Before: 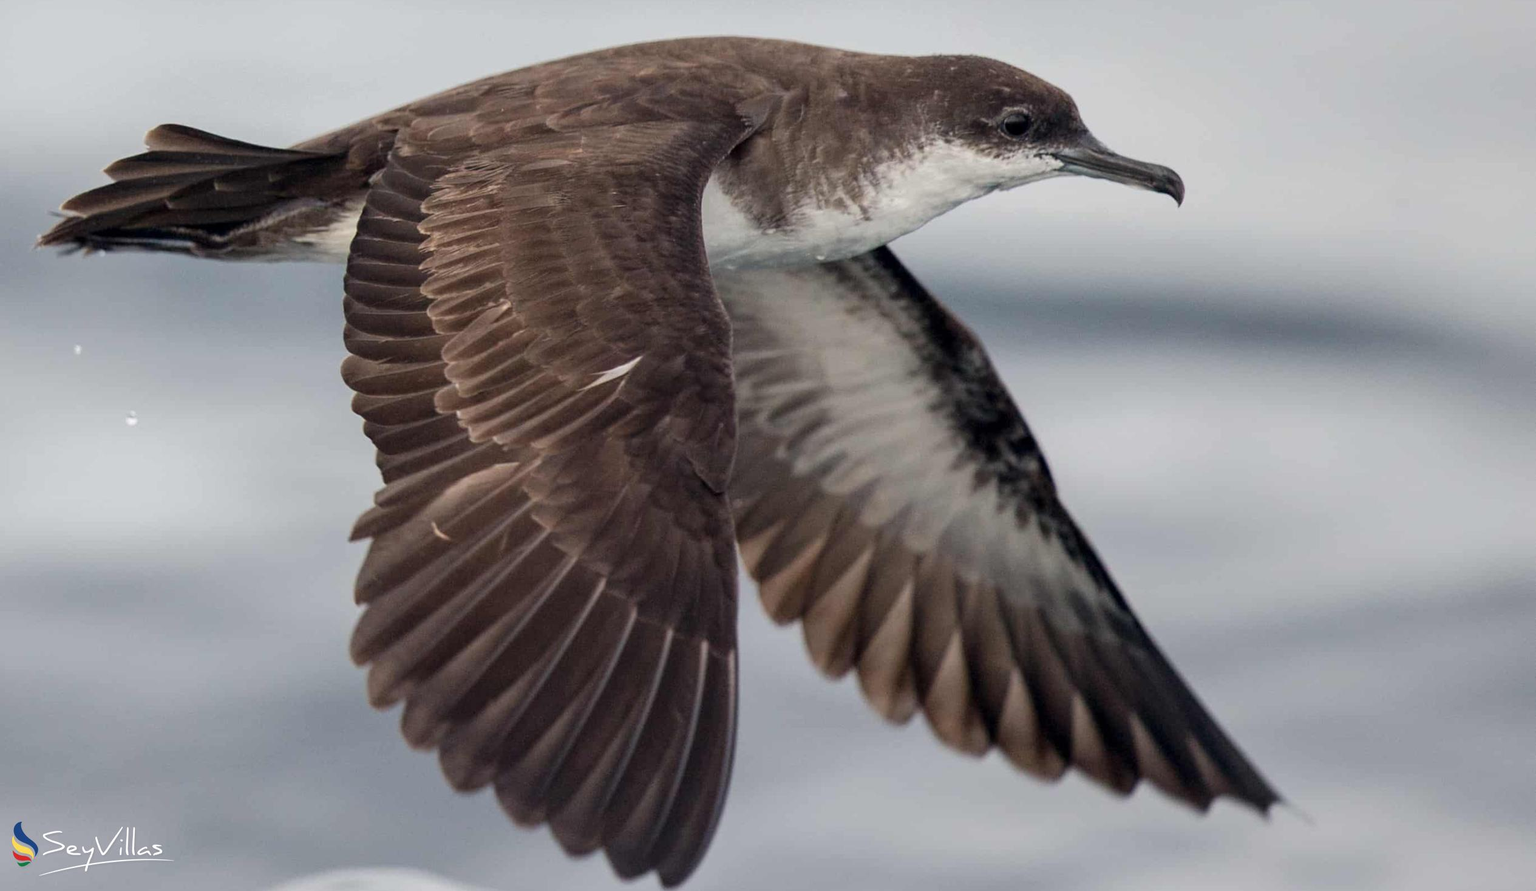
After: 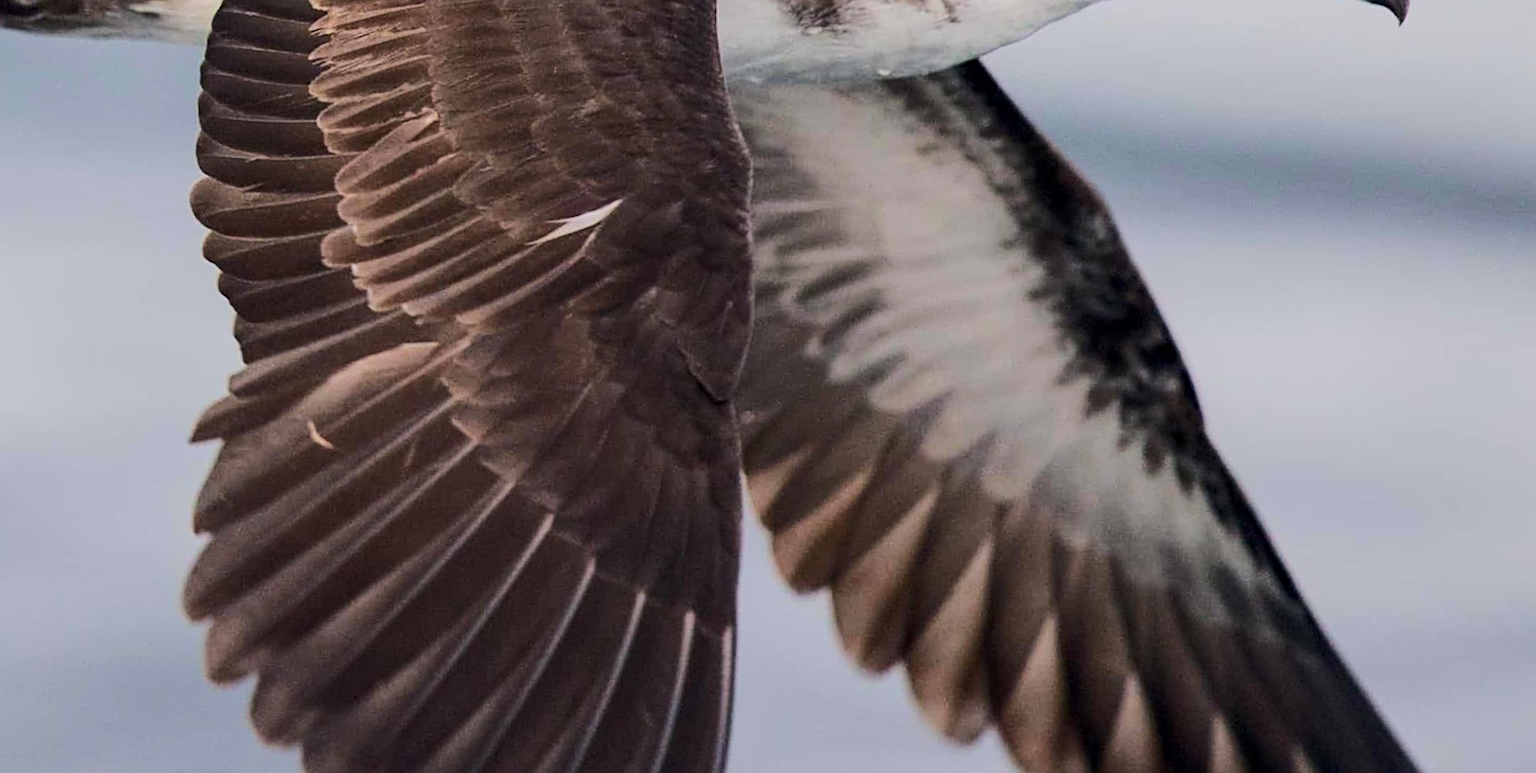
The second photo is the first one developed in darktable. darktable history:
crop and rotate: angle -3.37°, left 9.79%, top 20.73%, right 12.42%, bottom 11.82%
color balance rgb: perceptual saturation grading › global saturation 8.89%, saturation formula JzAzBz (2021)
shadows and highlights: radius 121.13, shadows 21.4, white point adjustment -9.72, highlights -14.39, soften with gaussian
white balance: red 1.004, blue 1.024
sharpen: on, module defaults
rotate and perspective: rotation -0.45°, automatic cropping original format, crop left 0.008, crop right 0.992, crop top 0.012, crop bottom 0.988
rgb curve: curves: ch0 [(0, 0) (0.284, 0.292) (0.505, 0.644) (1, 1)]; ch1 [(0, 0) (0.284, 0.292) (0.505, 0.644) (1, 1)]; ch2 [(0, 0) (0.284, 0.292) (0.505, 0.644) (1, 1)], compensate middle gray true
